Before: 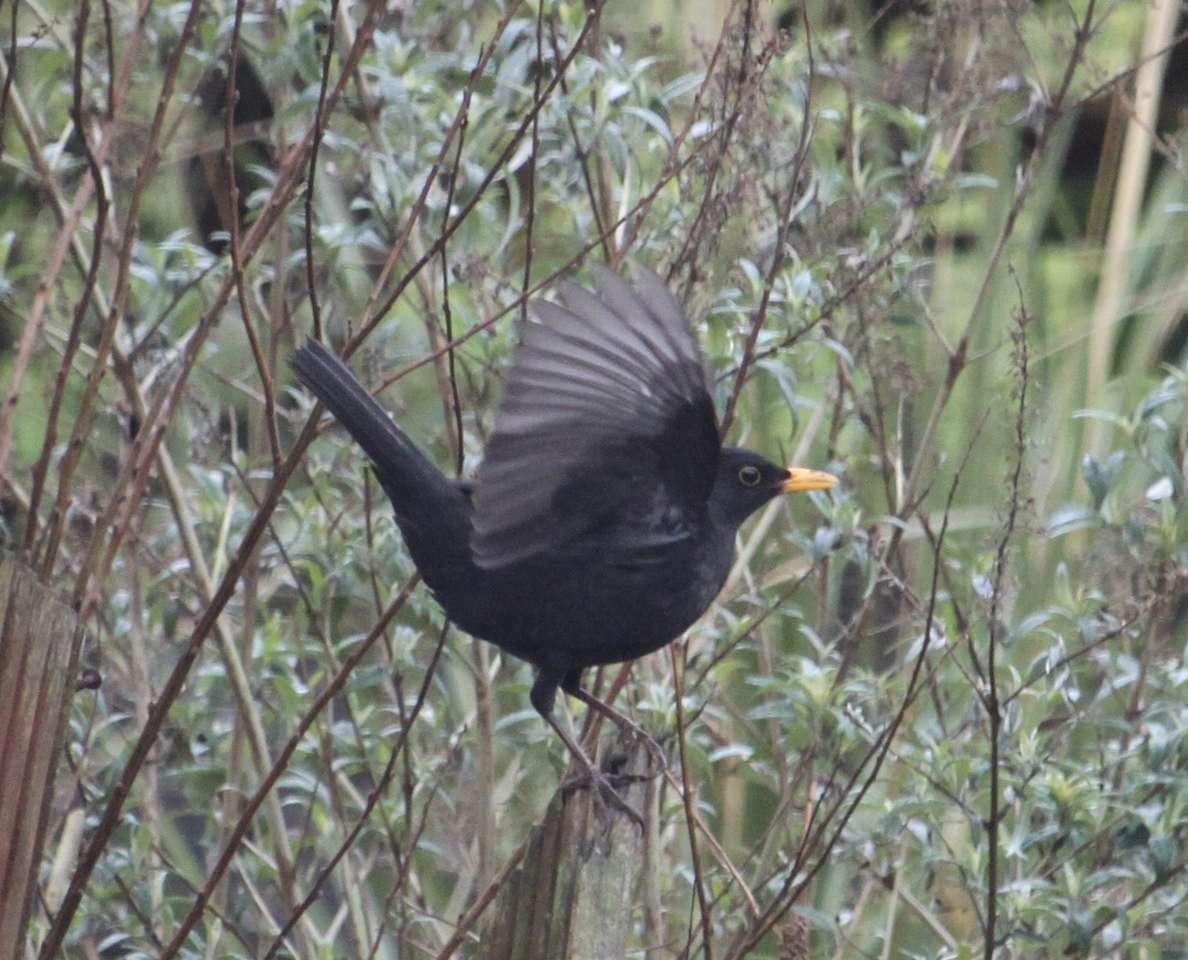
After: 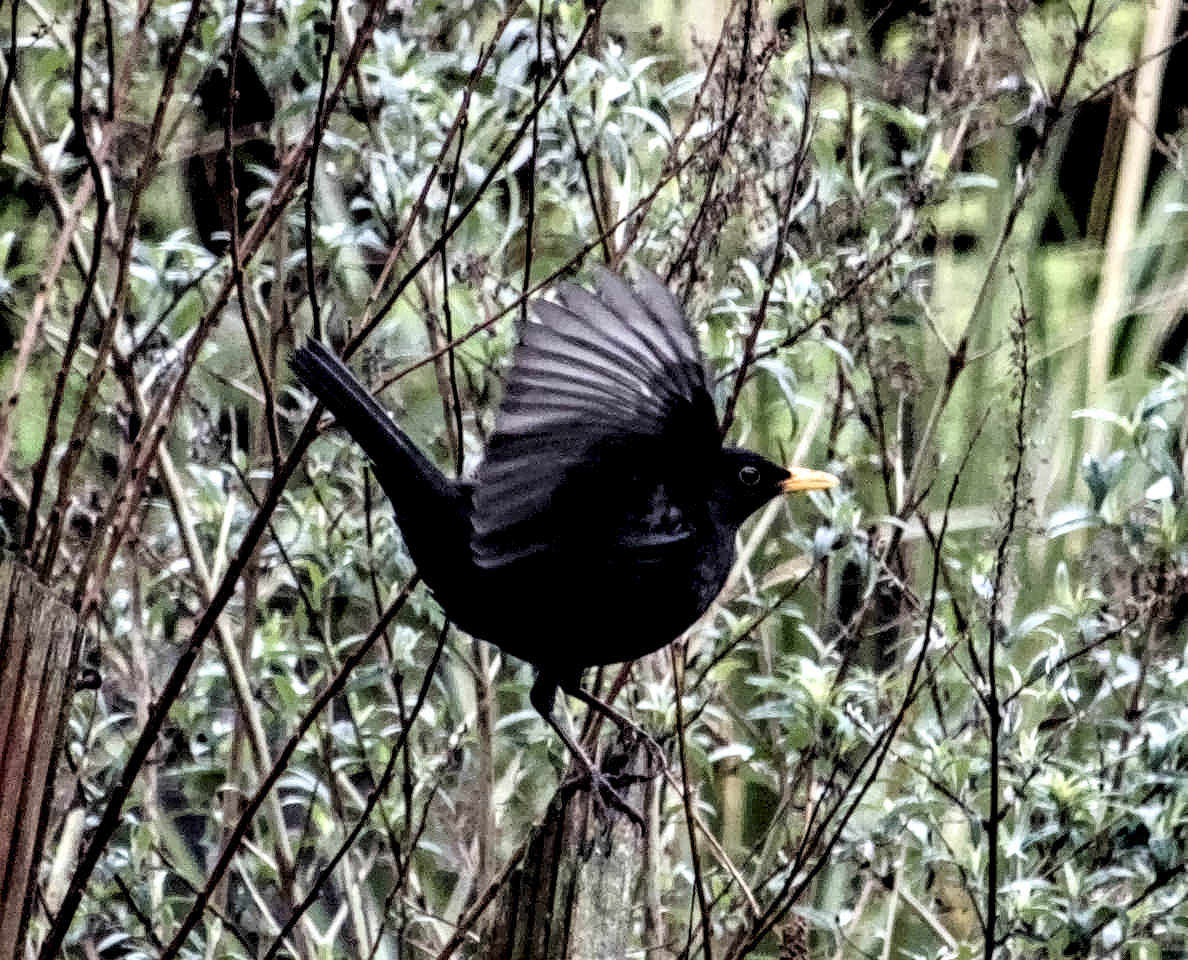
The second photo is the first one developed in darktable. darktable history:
chromatic aberrations: on, module defaults
color balance rgb "basic colorfulness: vibrant colors": perceptual saturation grading › global saturation 20%, perceptual saturation grading › highlights -25%, perceptual saturation grading › shadows 50%
denoise (profiled): preserve shadows 1.27, scattering 0.025, a [-1, 0, 0], compensate highlight preservation false
diffuse or sharpen: iterations 3, radius span 3, edge sensitivity 2.94, 1st order anisotropy 100%, 2nd order anisotropy 100%, 3rd order anisotropy 100%, 4th order anisotropy 100%, 1st order speed 0.65%, 2nd order speed -3.92%, 3rd order speed -25%, 4th order speed -5.39%
haze removal: compatibility mode true, adaptive false
highlight reconstruction: method segmentation based, iterations 1, diameter of reconstruction 64 px
hot pixels: on, module defaults
lens correction: correction method embedded metadata, scale 1, crop 1, focal 55, aperture 6.3, distance 10.01, camera "ILCE-7C", lens "FE 55mm F1.8 ZA"
filmic rgb: black relative exposure -3.75 EV, white relative exposure 2.4 EV, dynamic range scaling -50%, hardness 3.42, latitude 30%, contrast 1.8
local contrast: detail 160%
